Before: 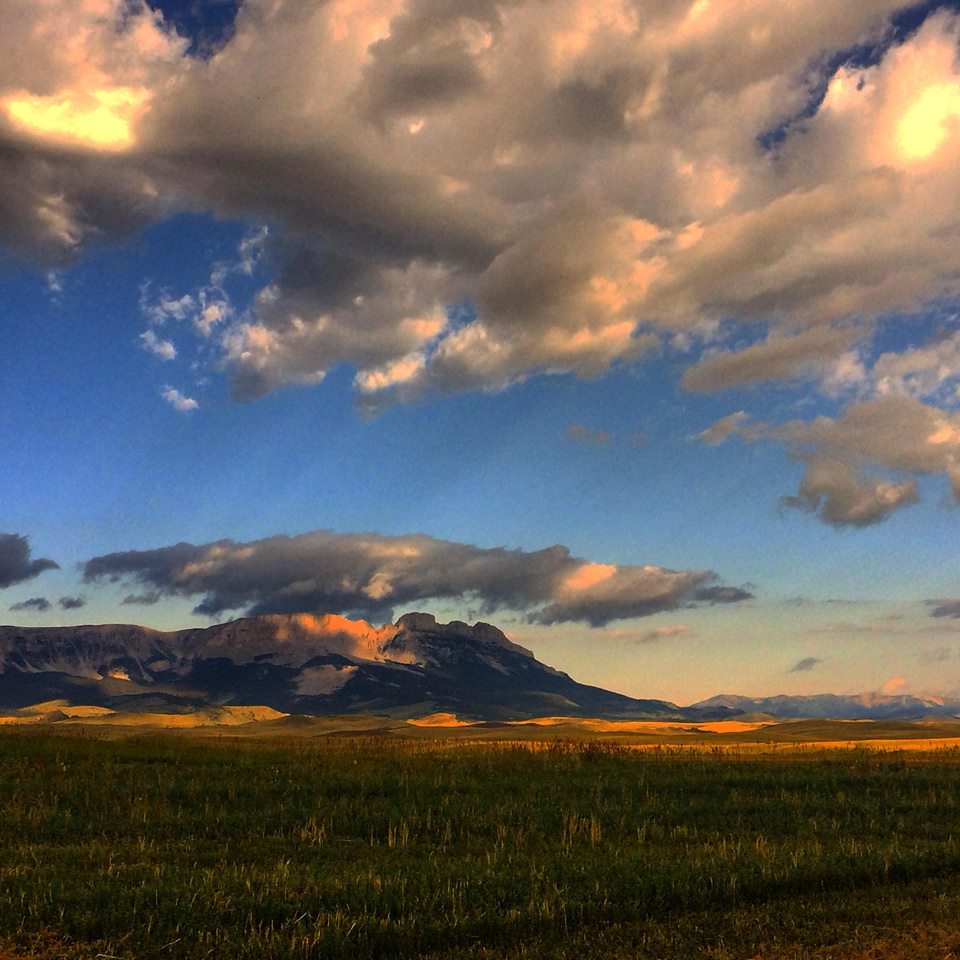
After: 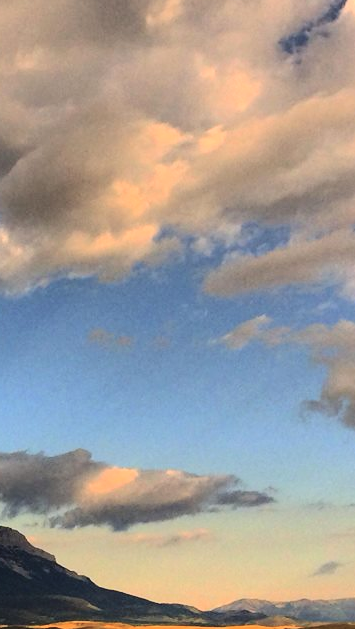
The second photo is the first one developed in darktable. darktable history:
tone curve: curves: ch0 [(0, 0) (0.003, 0.002) (0.011, 0.006) (0.025, 0.012) (0.044, 0.021) (0.069, 0.027) (0.1, 0.035) (0.136, 0.06) (0.177, 0.108) (0.224, 0.173) (0.277, 0.26) (0.335, 0.353) (0.399, 0.453) (0.468, 0.555) (0.543, 0.641) (0.623, 0.724) (0.709, 0.792) (0.801, 0.857) (0.898, 0.918) (1, 1)], color space Lab, independent channels, preserve colors none
crop and rotate: left 49.832%, top 10.088%, right 13.165%, bottom 24.343%
exposure: black level correction -0.009, exposure 0.068 EV, compensate exposure bias true, compensate highlight preservation false
